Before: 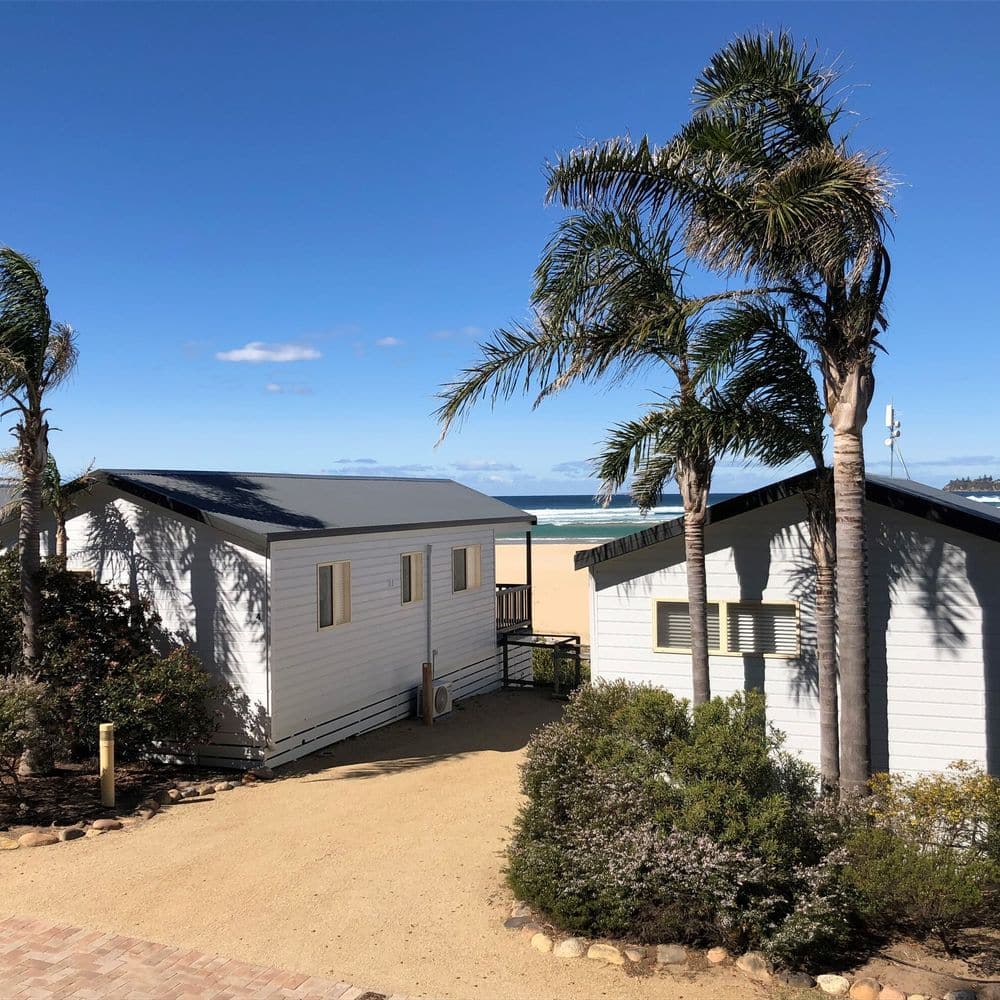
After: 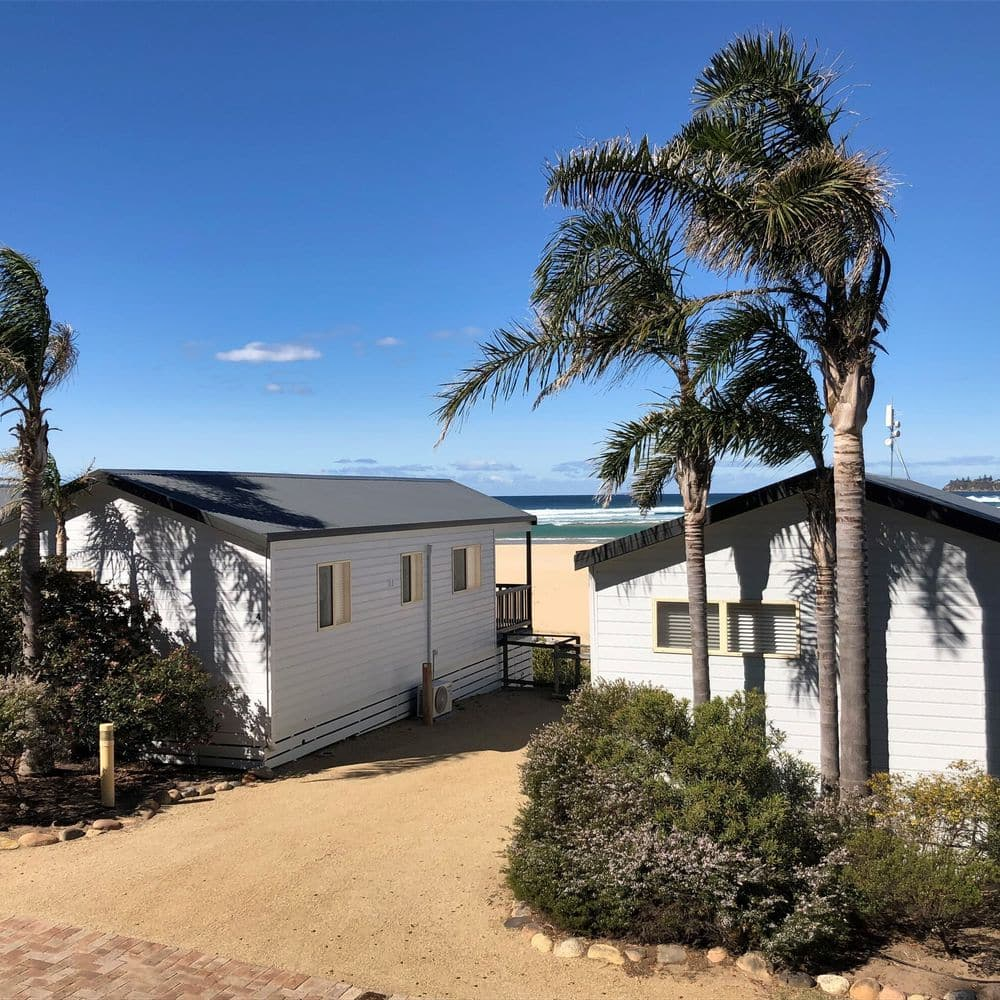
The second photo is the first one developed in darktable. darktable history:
shadows and highlights: white point adjustment 0.099, highlights -69.54, soften with gaussian
